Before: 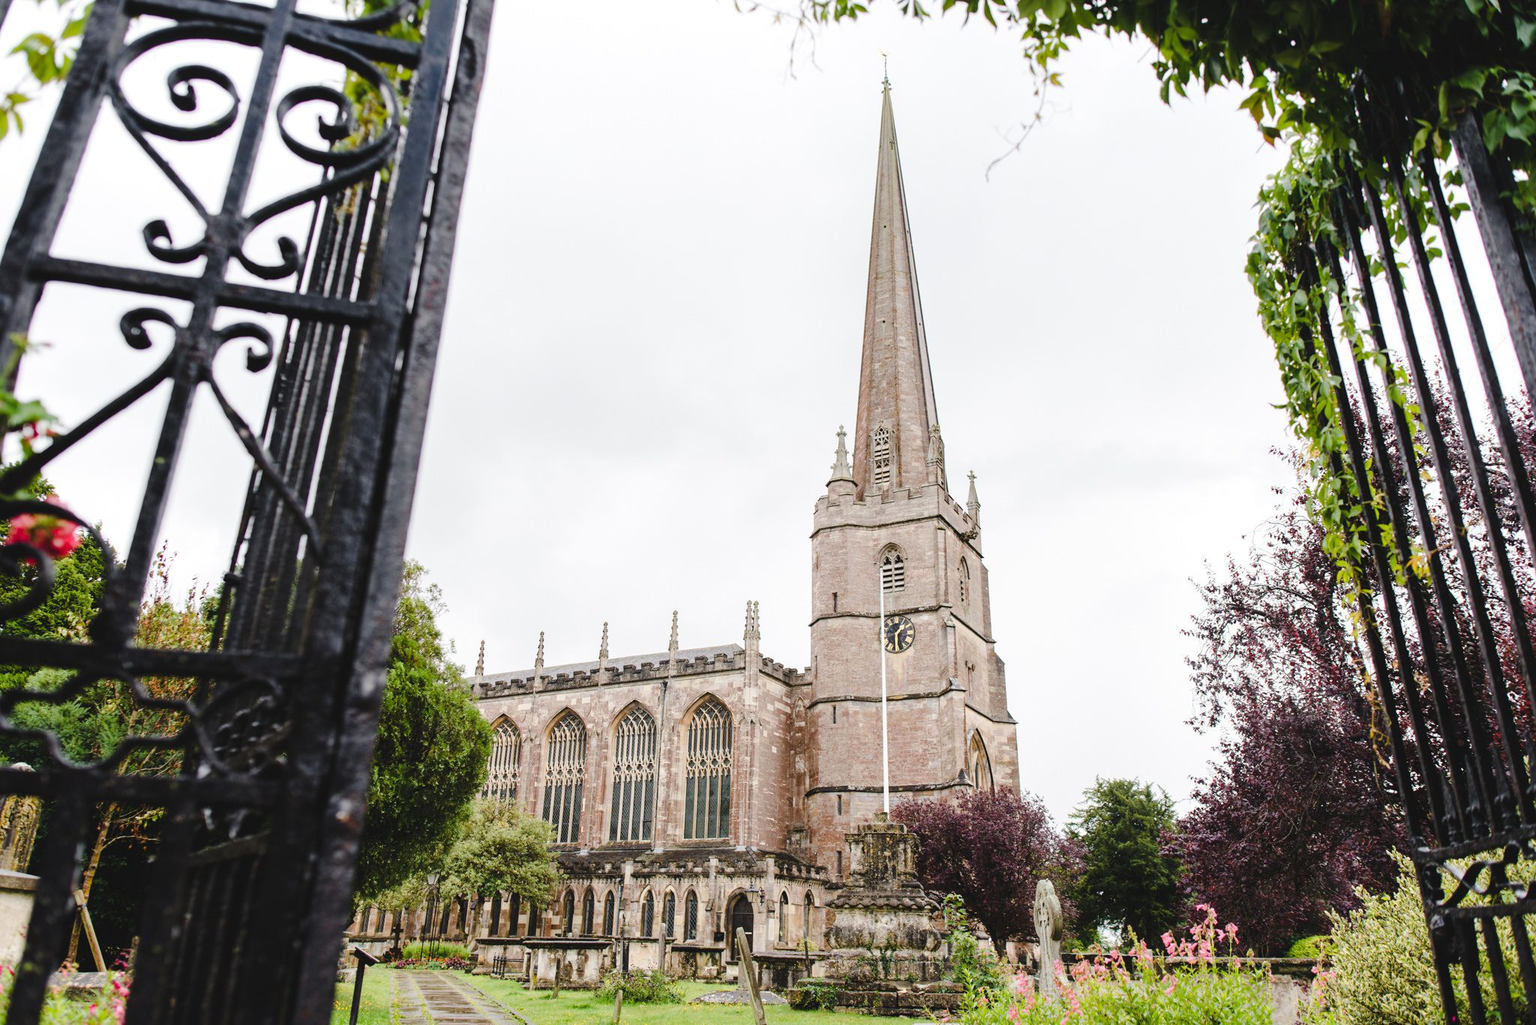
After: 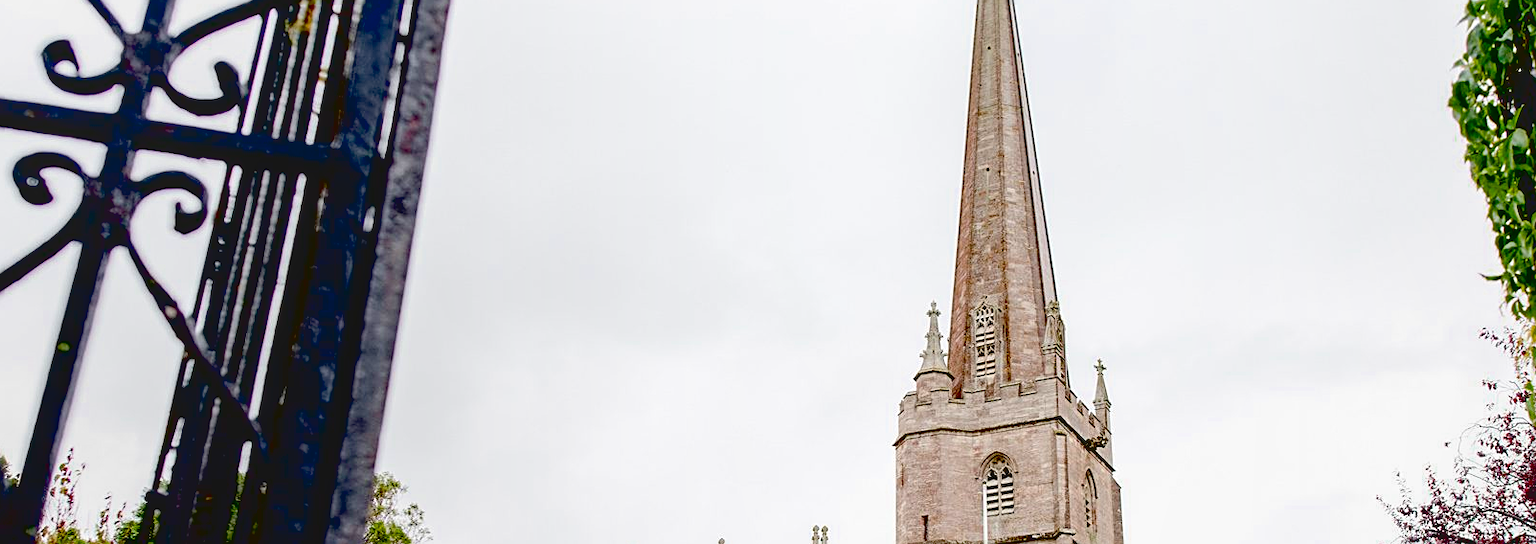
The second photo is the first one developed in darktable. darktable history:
local contrast: detail 109%
sharpen: on, module defaults
contrast brightness saturation: contrast 0.094, saturation 0.285
crop: left 7.212%, top 18.494%, right 14.429%, bottom 39.825%
exposure: black level correction 0.057, compensate exposure bias true, compensate highlight preservation false
color zones: curves: ch0 [(0, 0.425) (0.143, 0.422) (0.286, 0.42) (0.429, 0.419) (0.571, 0.419) (0.714, 0.42) (0.857, 0.422) (1, 0.425)]
